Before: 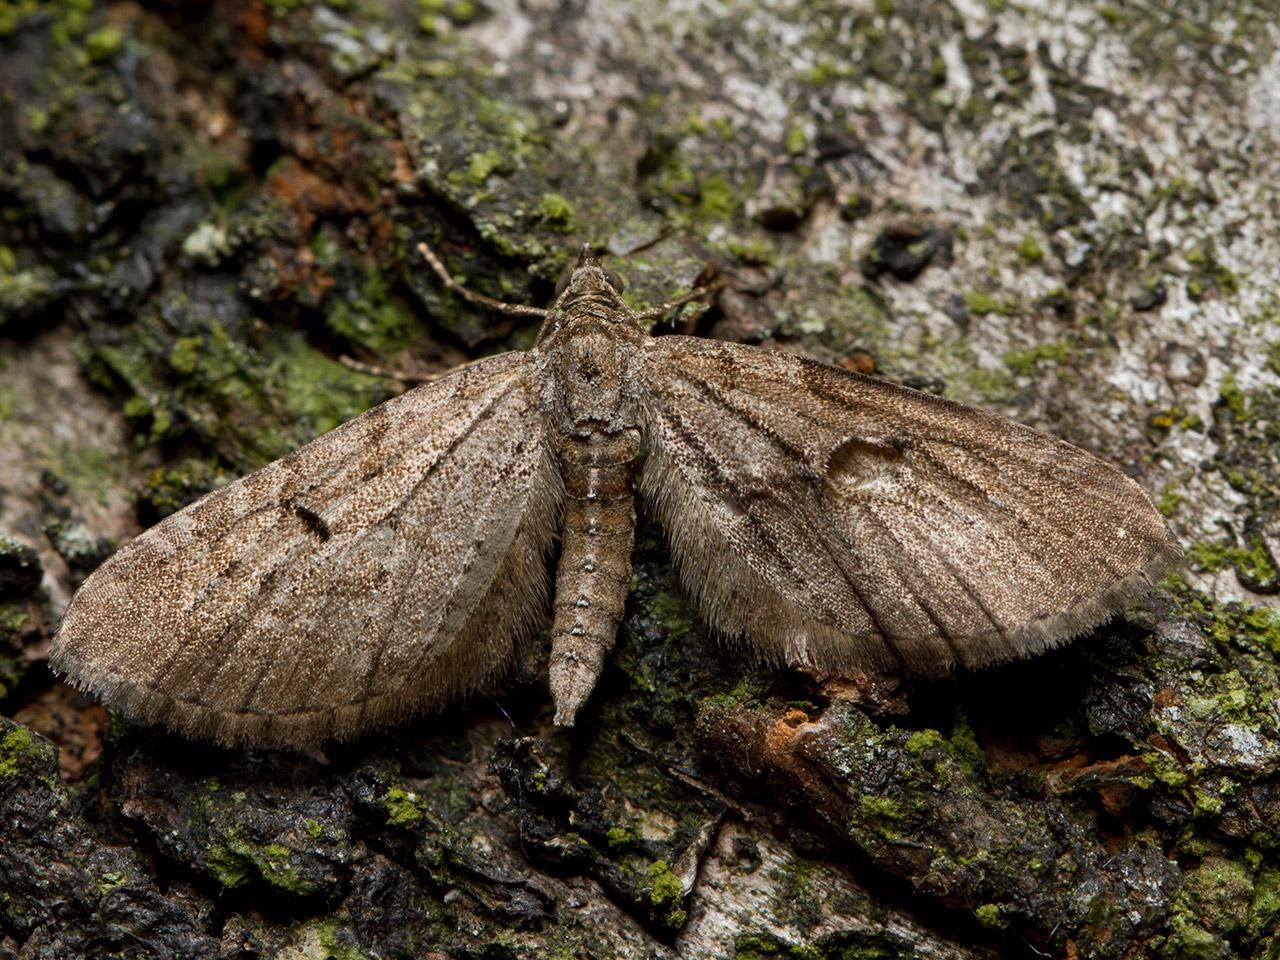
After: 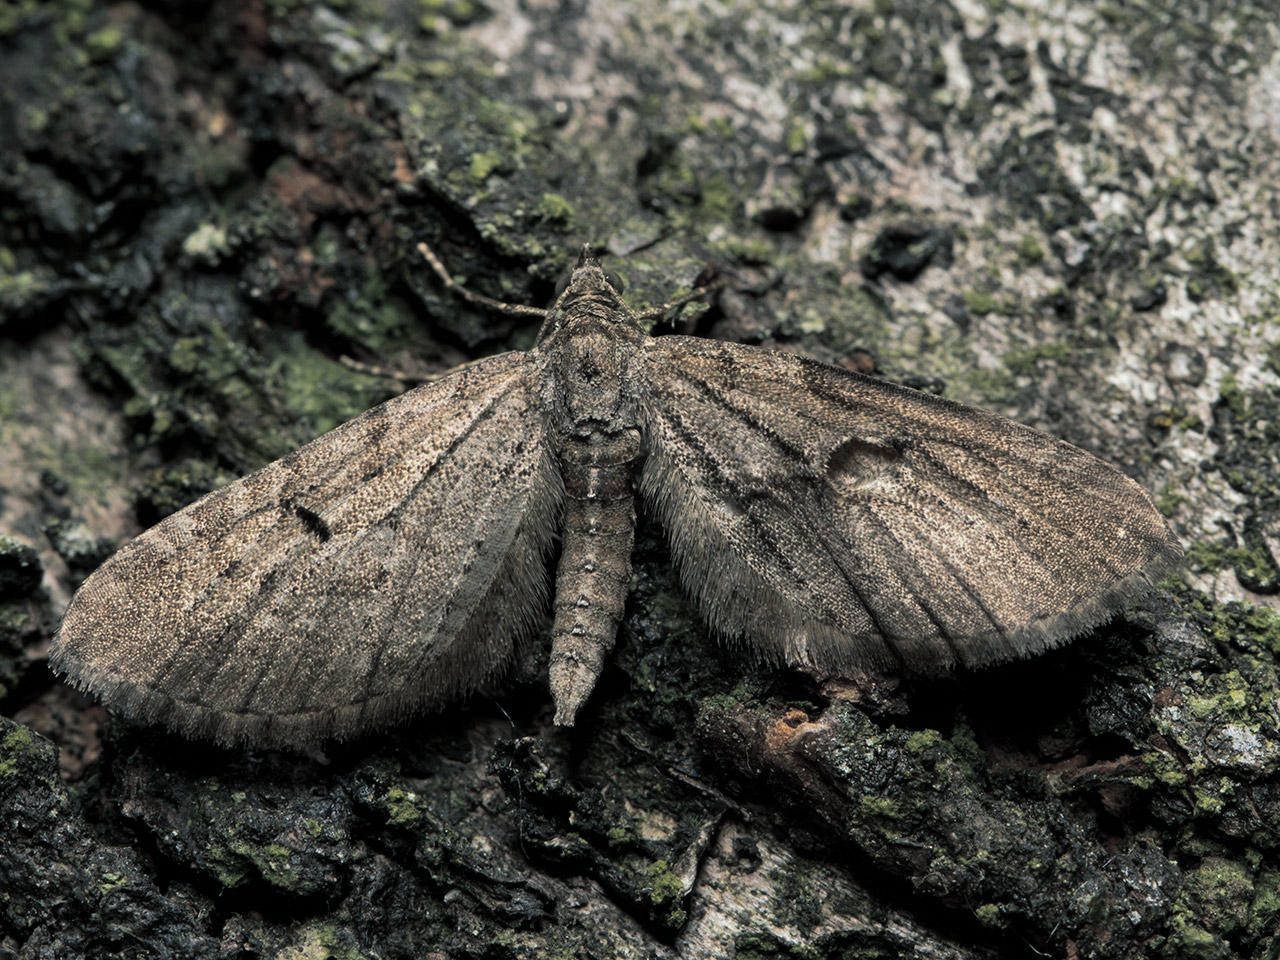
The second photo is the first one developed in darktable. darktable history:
tone equalizer: on, module defaults
split-toning: shadows › hue 201.6°, shadows › saturation 0.16, highlights › hue 50.4°, highlights › saturation 0.2, balance -49.9
